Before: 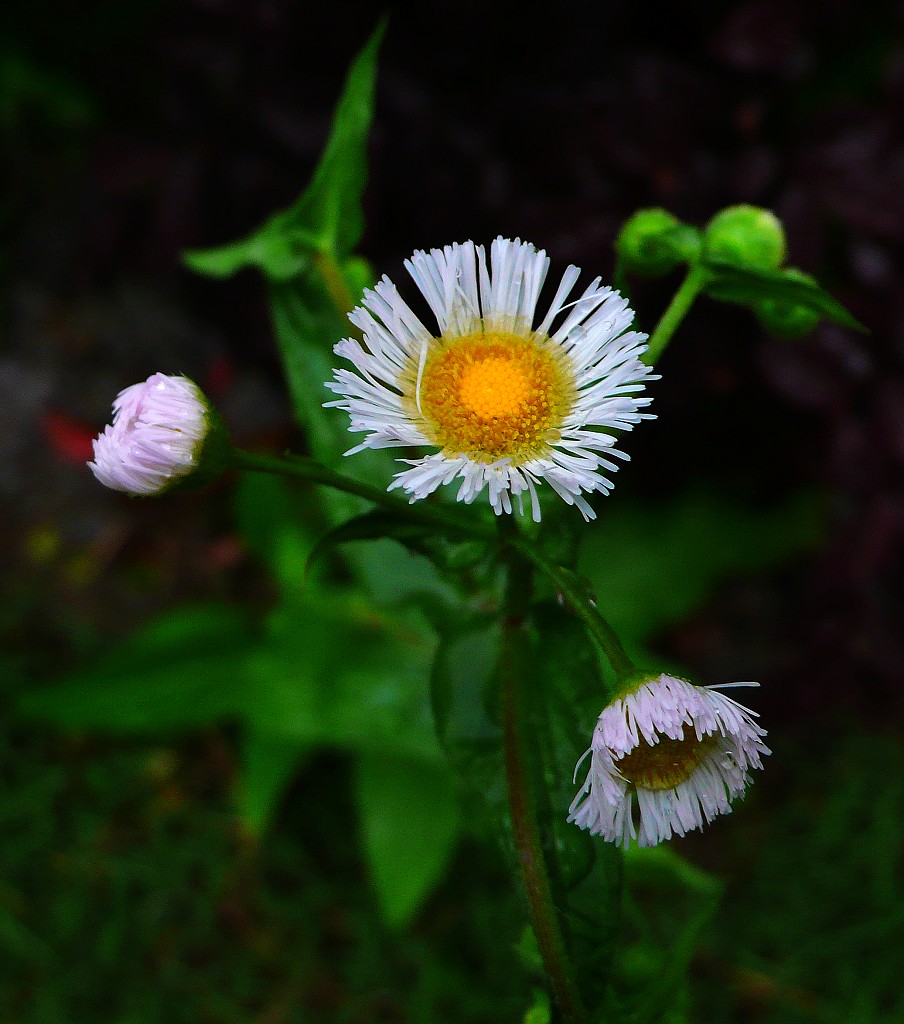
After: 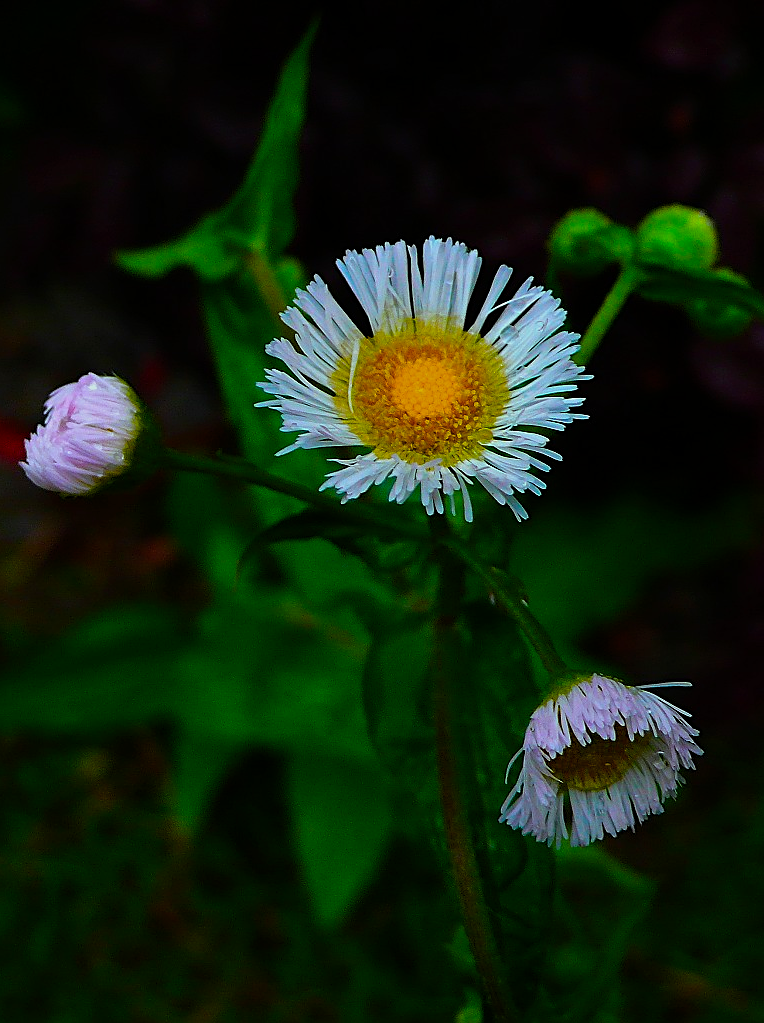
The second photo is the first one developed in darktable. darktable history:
crop: left 7.591%, right 7.792%
exposure: black level correction 0, exposure -0.76 EV, compensate highlight preservation false
sharpen: on, module defaults
color balance rgb: highlights gain › luminance 20.026%, highlights gain › chroma 2.744%, highlights gain › hue 172.51°, linear chroma grading › shadows 10.131%, linear chroma grading › highlights 11.04%, linear chroma grading › global chroma 15.226%, linear chroma grading › mid-tones 14.749%, perceptual saturation grading › global saturation 30.323%
